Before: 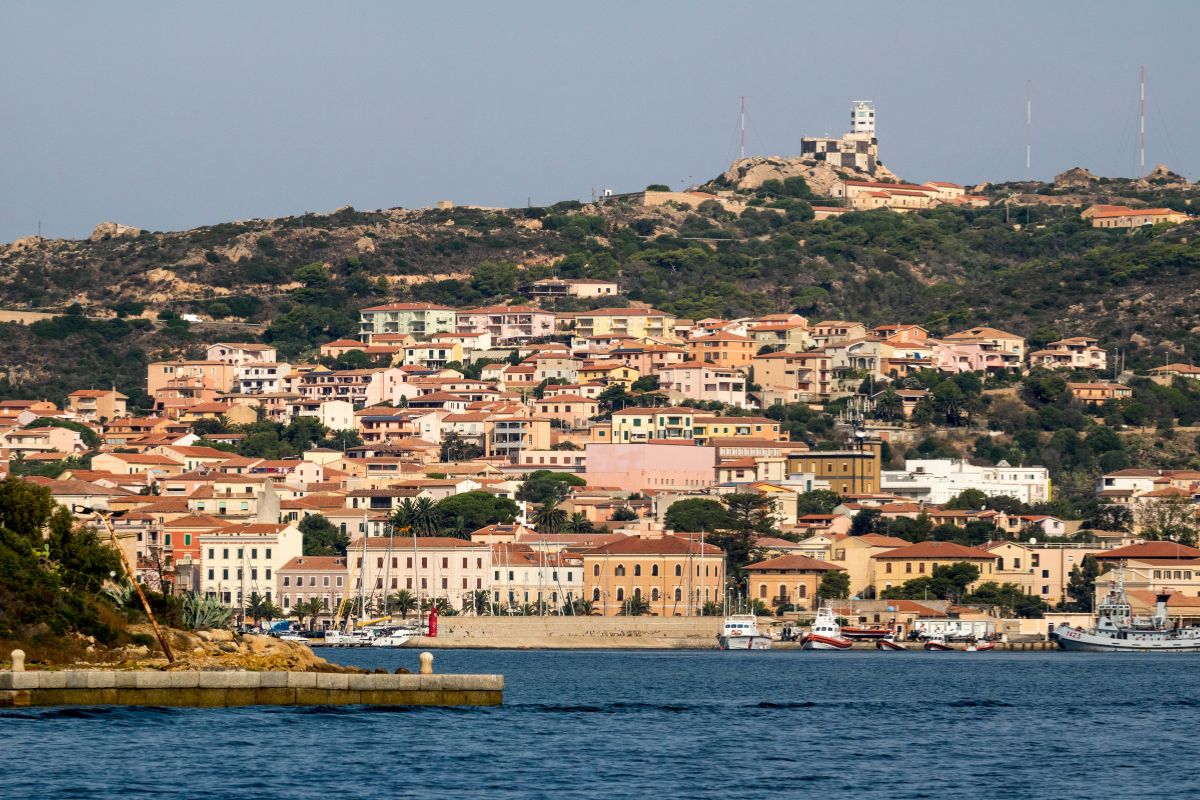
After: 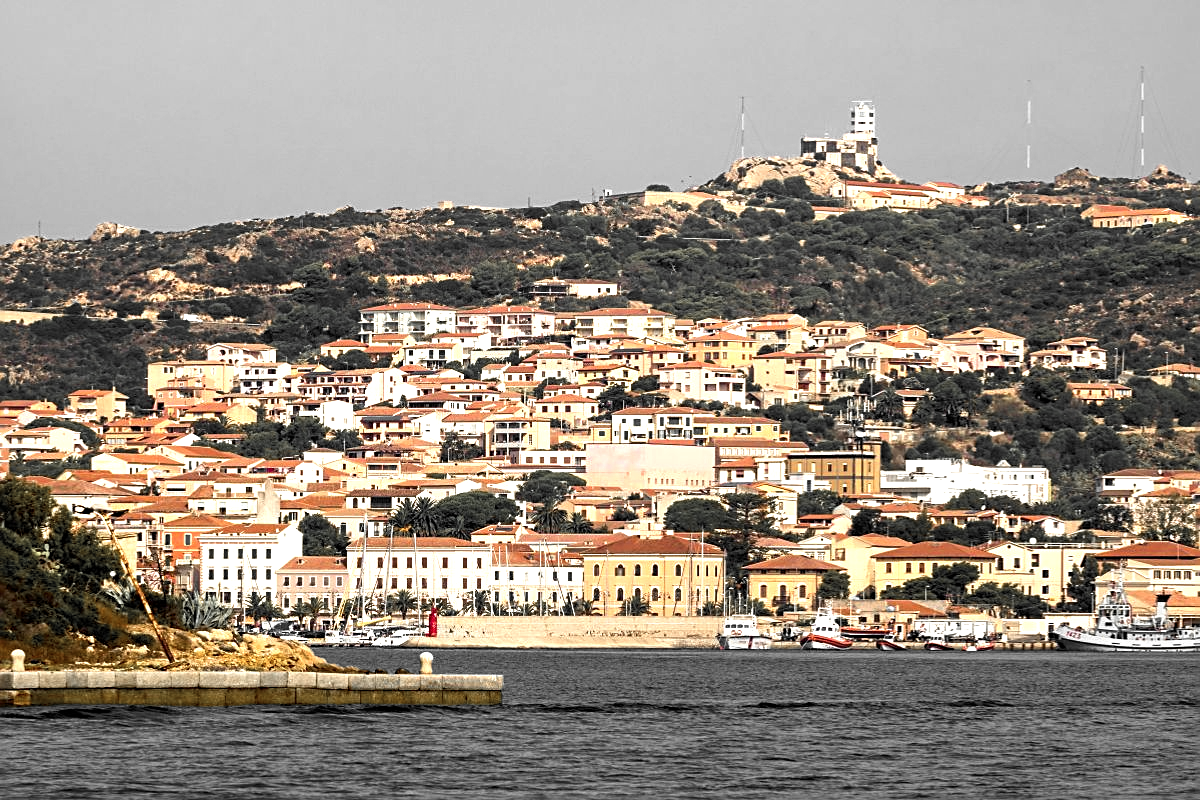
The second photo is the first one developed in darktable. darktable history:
sharpen: on, module defaults
color balance rgb: power › chroma 0.223%, power › hue 61.98°, highlights gain › luminance 14.902%, perceptual saturation grading › global saturation -0.107%, perceptual brilliance grading › global brilliance 12.368%, global vibrance 15.531%
color zones: curves: ch0 [(0, 0.447) (0.184, 0.543) (0.323, 0.476) (0.429, 0.445) (0.571, 0.443) (0.714, 0.451) (0.857, 0.452) (1, 0.447)]; ch1 [(0, 0.464) (0.176, 0.46) (0.287, 0.177) (0.429, 0.002) (0.571, 0) (0.714, 0) (0.857, 0) (1, 0.464)]
base curve: preserve colors none
